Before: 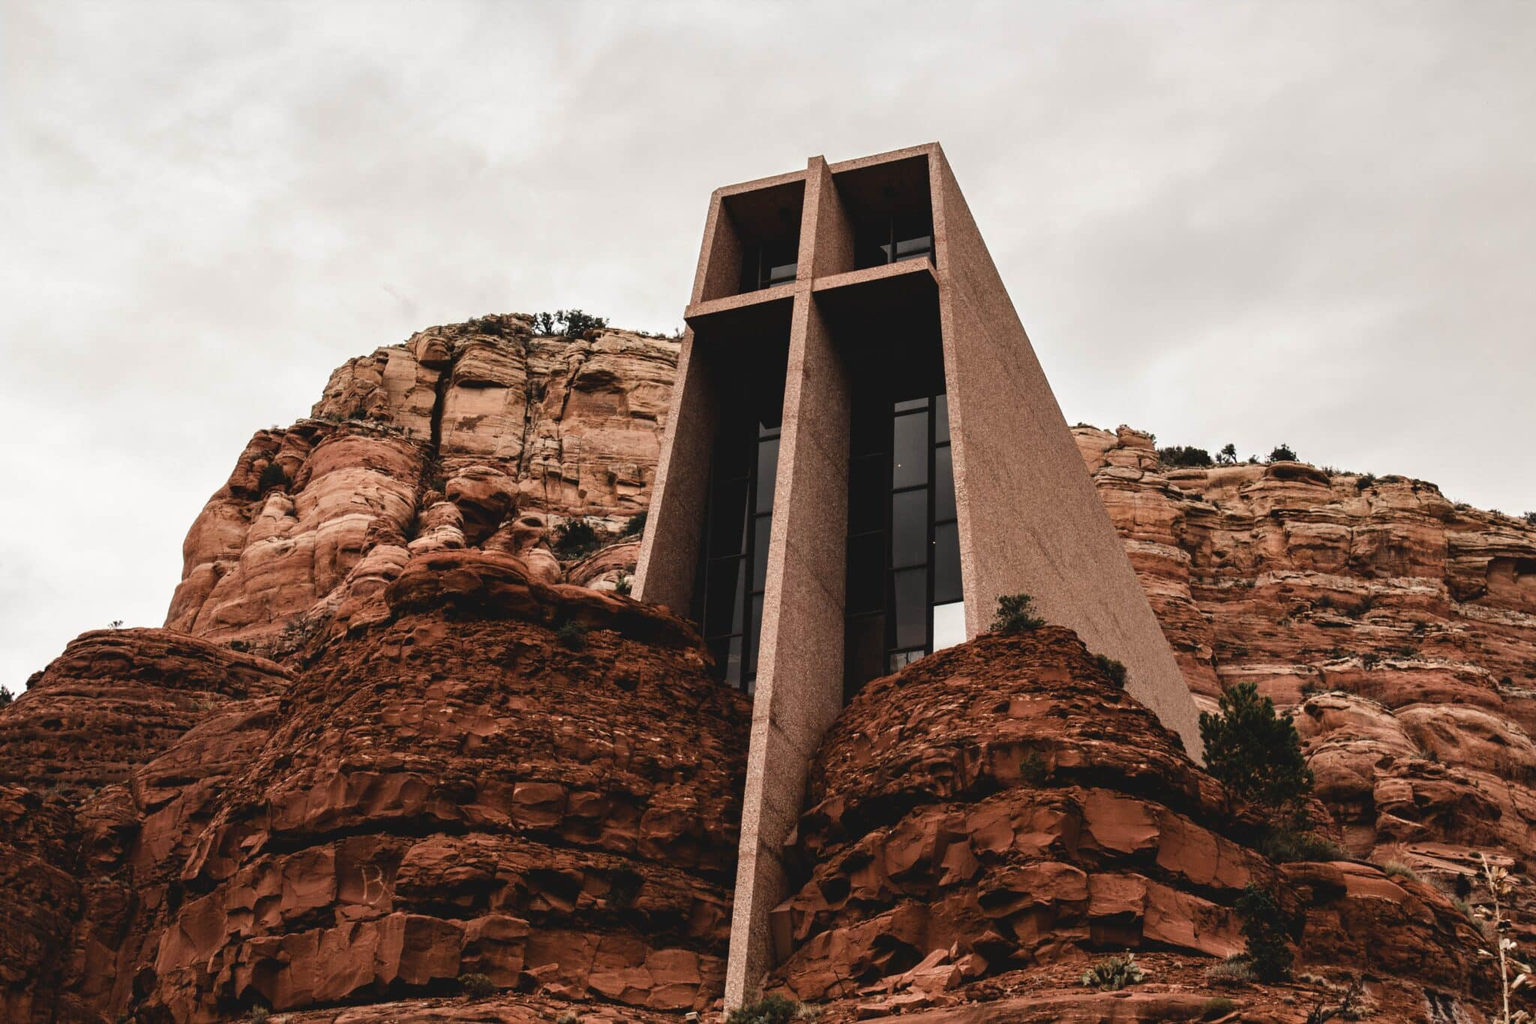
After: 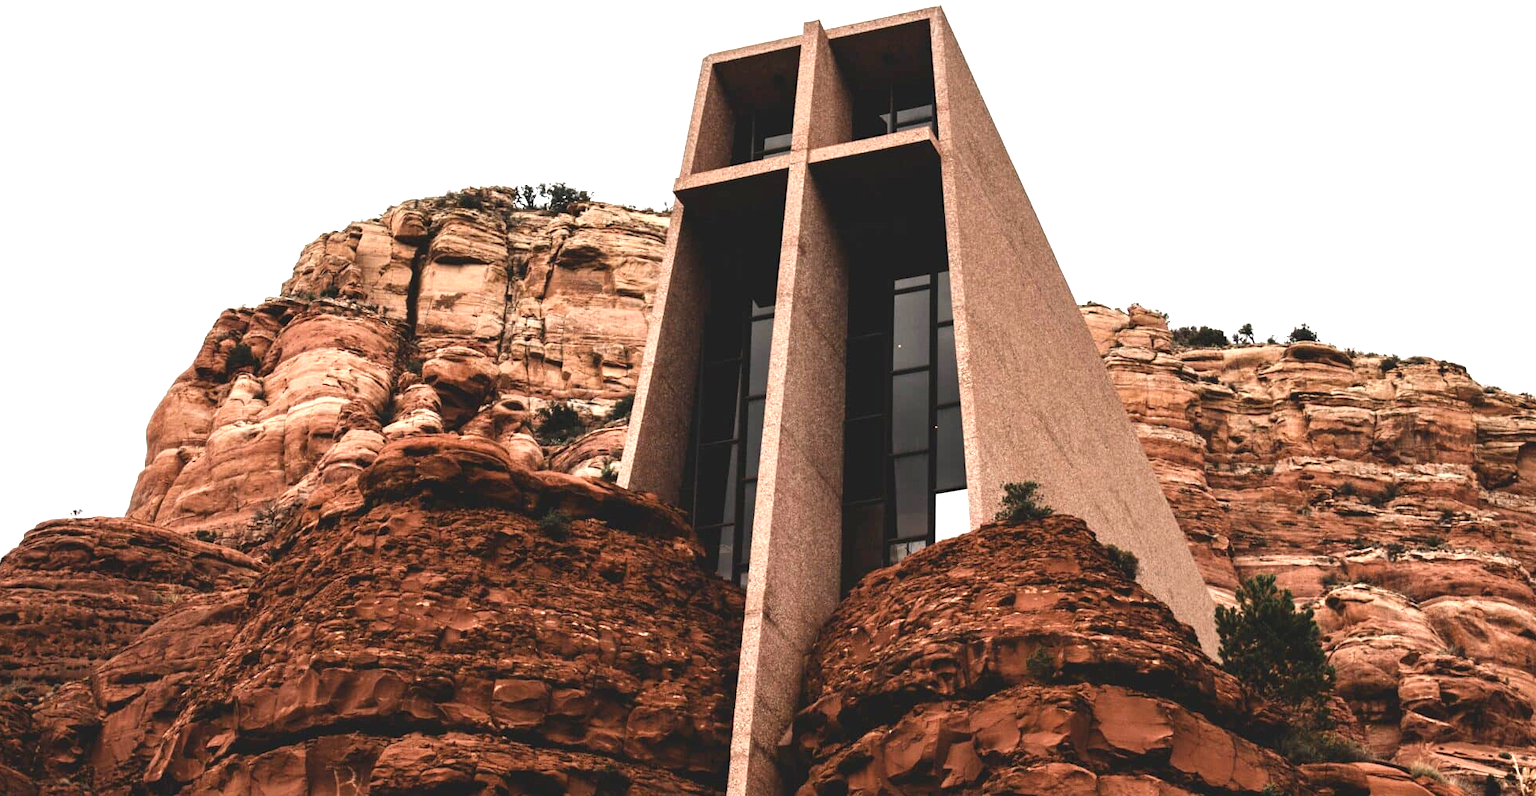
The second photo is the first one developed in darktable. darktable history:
crop and rotate: left 2.889%, top 13.359%, right 2.02%, bottom 12.705%
exposure: black level correction 0, exposure 0.897 EV, compensate highlight preservation false
